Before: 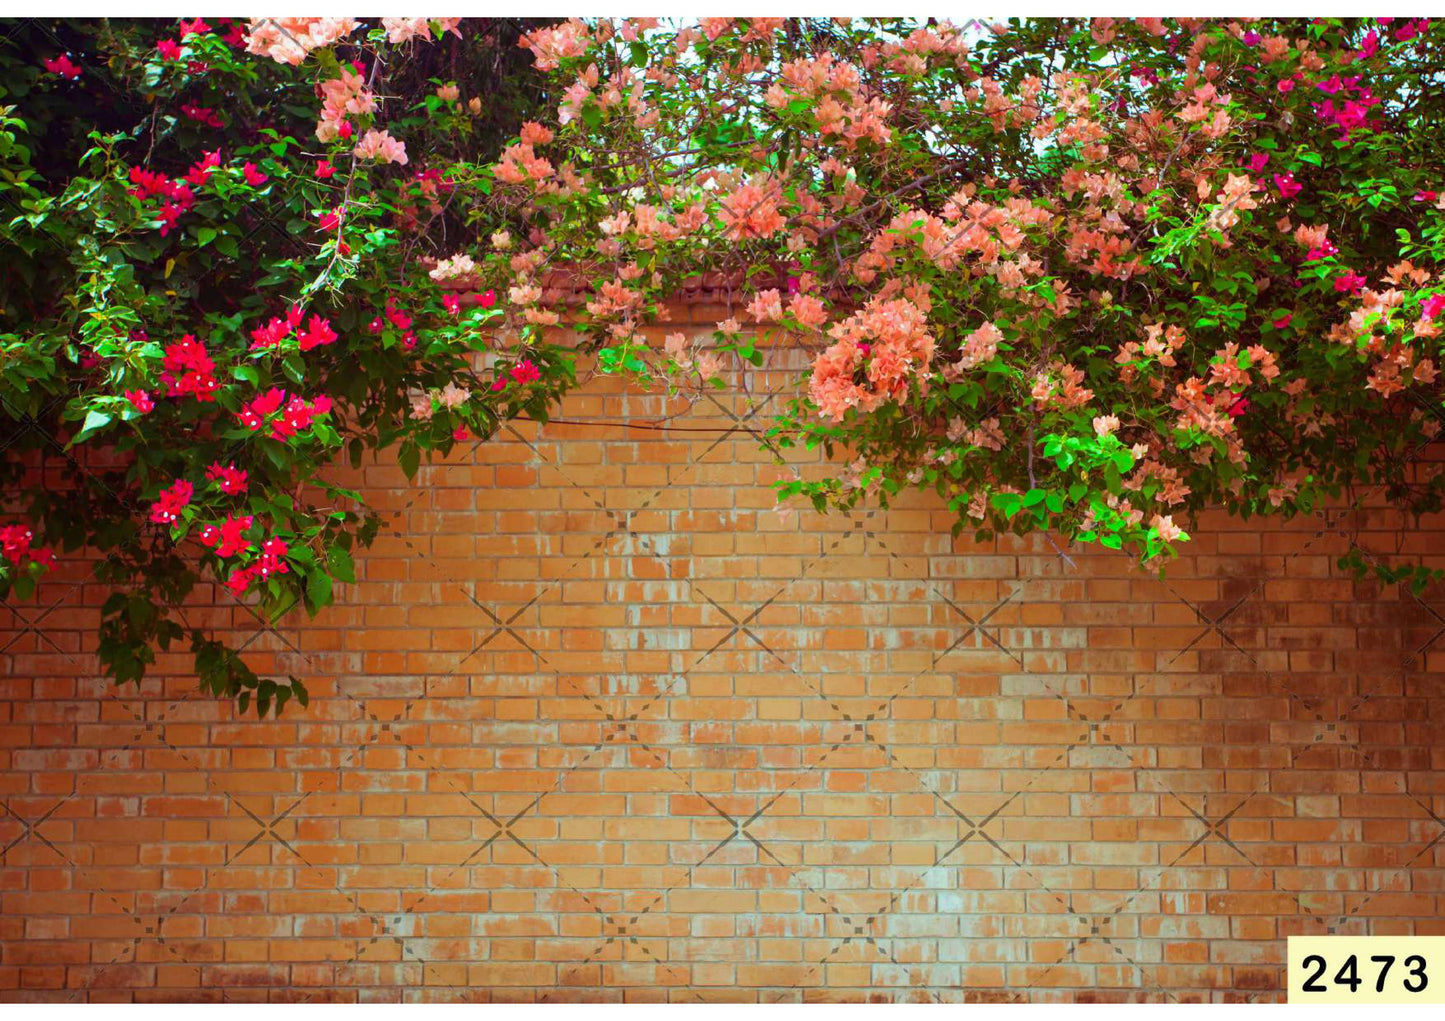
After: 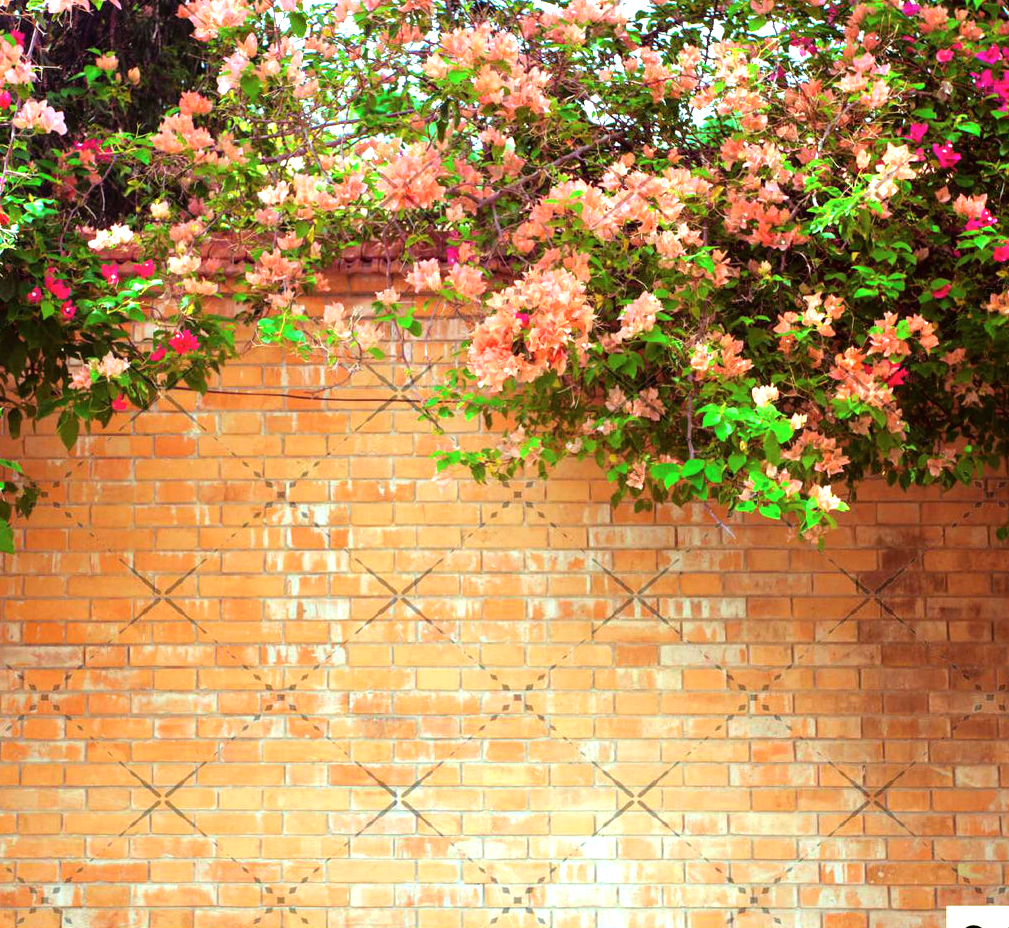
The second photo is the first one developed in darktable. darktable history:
crop and rotate: left 23.605%, top 3.022%, right 6.502%, bottom 6.009%
tone equalizer: -8 EV -1.09 EV, -7 EV -1.03 EV, -6 EV -0.863 EV, -5 EV -0.598 EV, -3 EV 0.586 EV, -2 EV 0.881 EV, -1 EV 1.01 EV, +0 EV 1.08 EV
contrast brightness saturation: saturation -0.032
